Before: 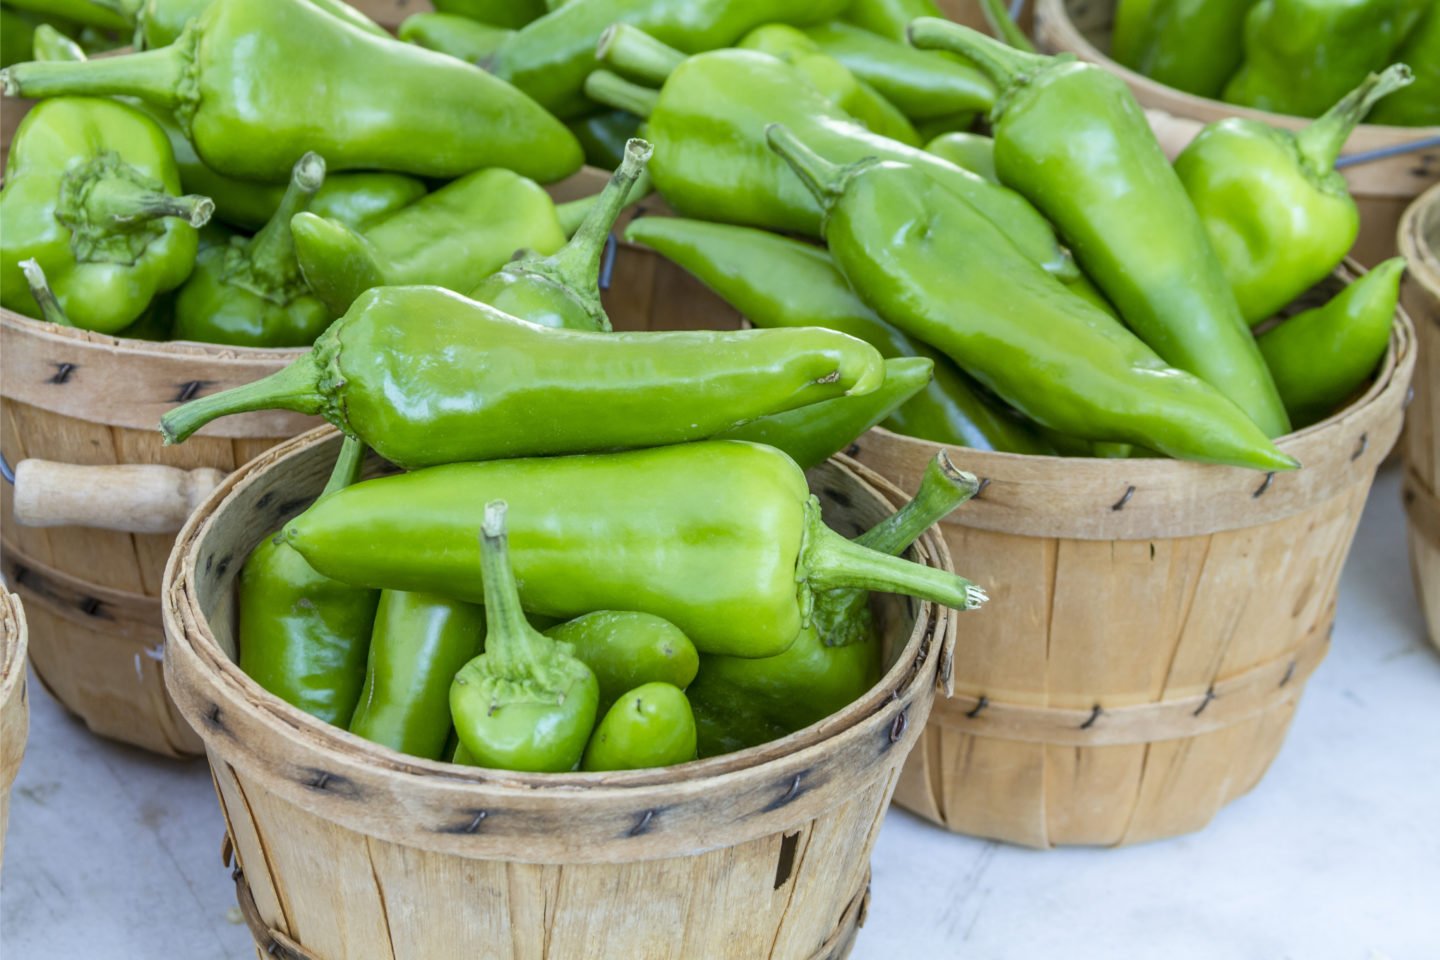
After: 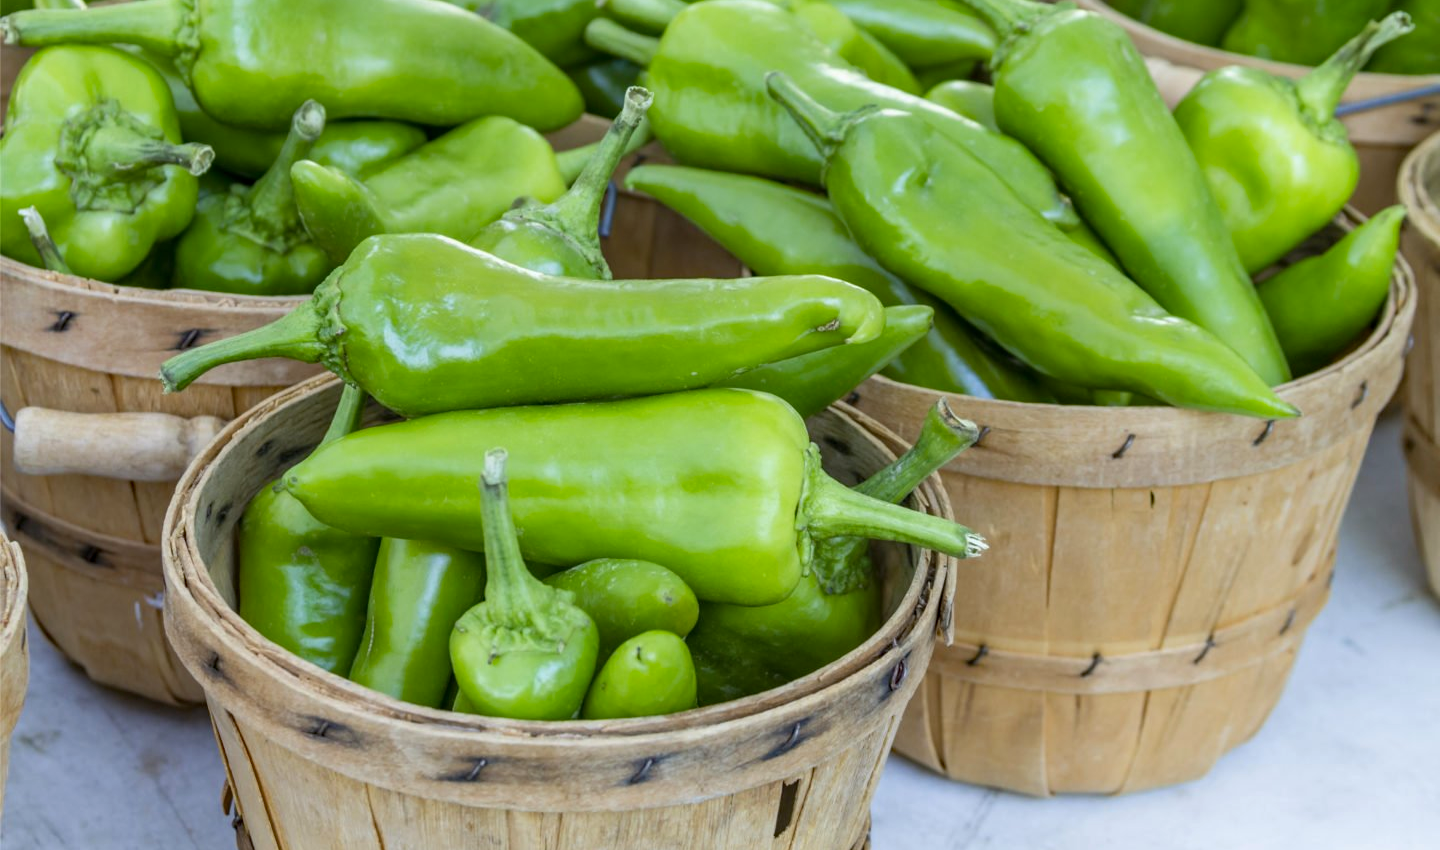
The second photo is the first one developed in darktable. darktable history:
haze removal: compatibility mode true, adaptive false
tone equalizer: on, module defaults
exposure: exposure -0.068 EV, compensate highlight preservation false
crop and rotate: top 5.468%, bottom 5.919%
